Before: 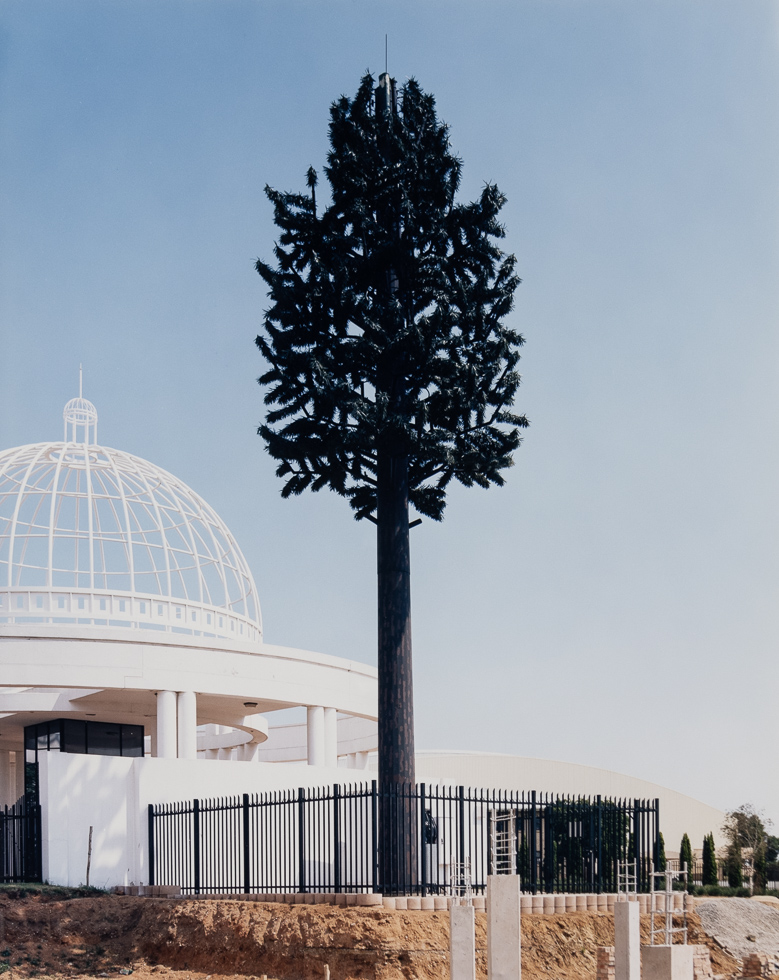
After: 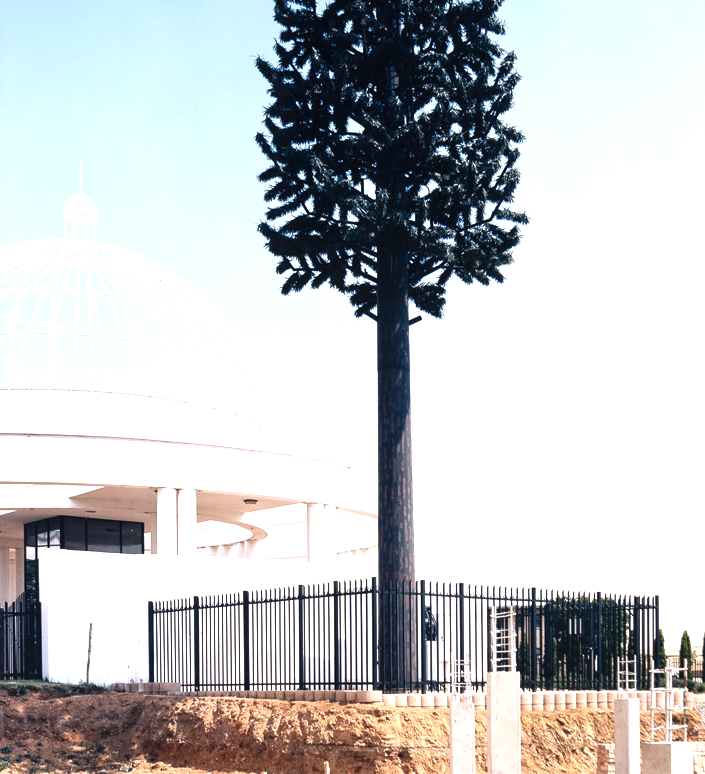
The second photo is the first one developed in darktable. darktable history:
crop: top 20.749%, right 9.466%, bottom 0.233%
exposure: black level correction 0, exposure 1.2 EV, compensate exposure bias true, compensate highlight preservation false
